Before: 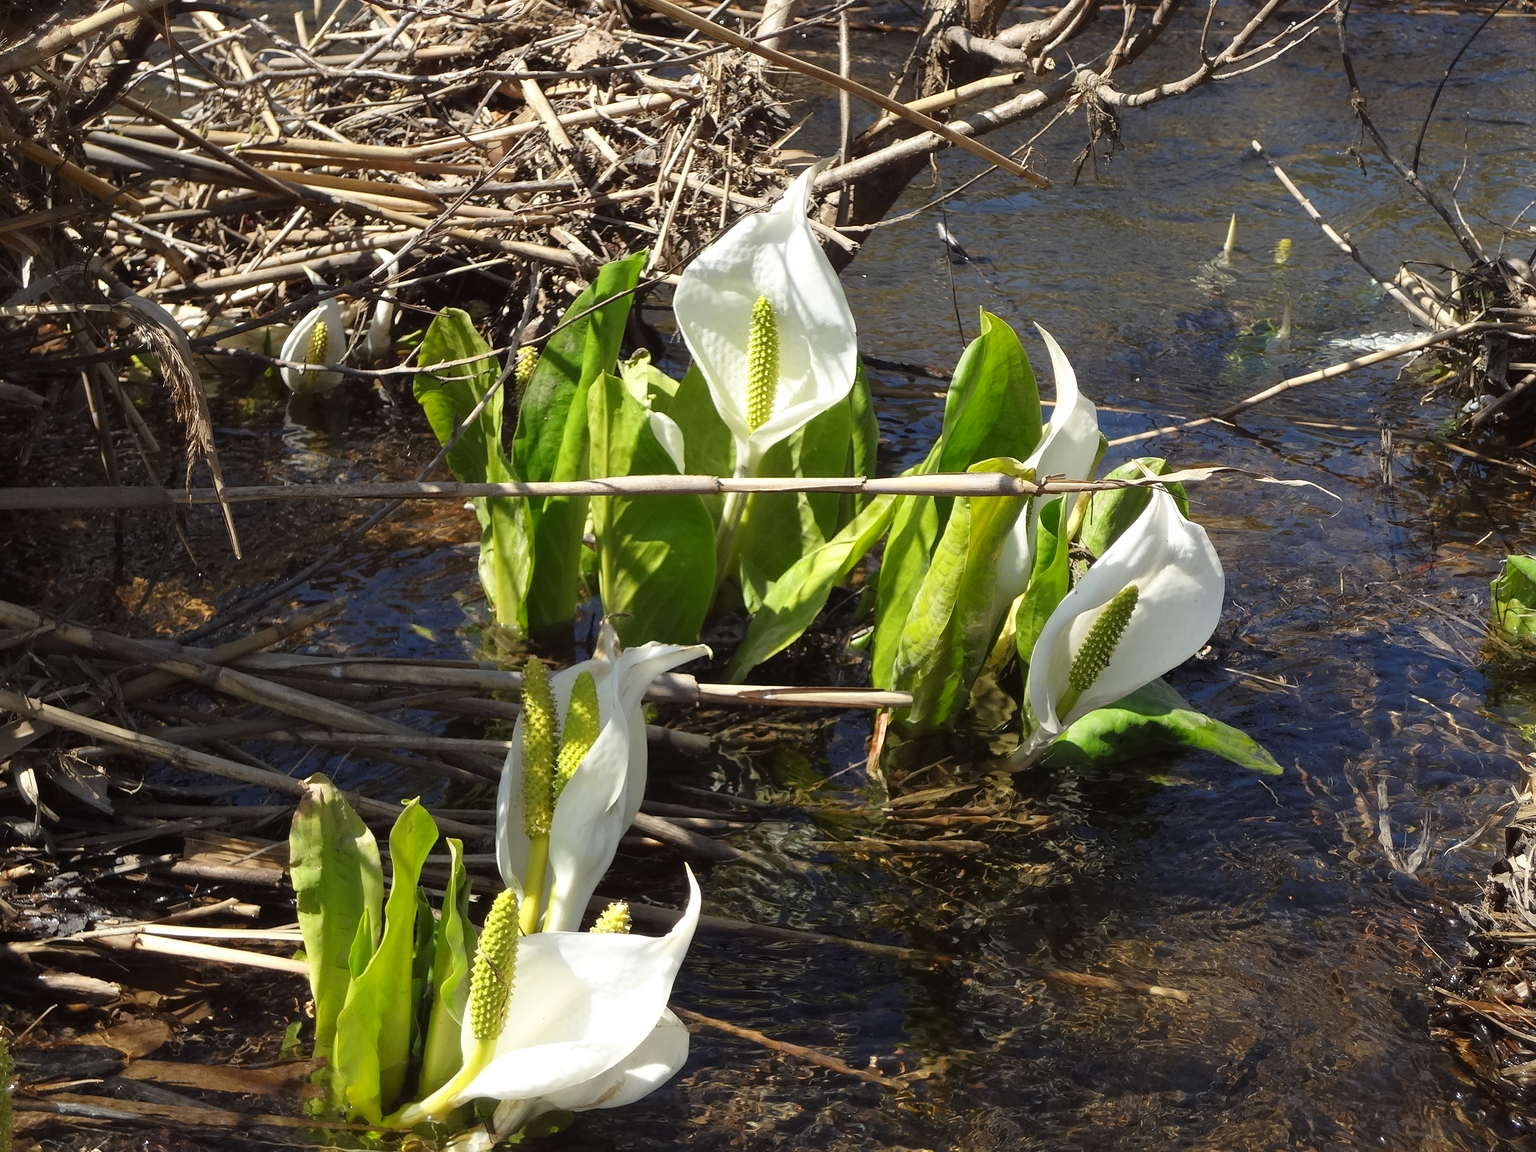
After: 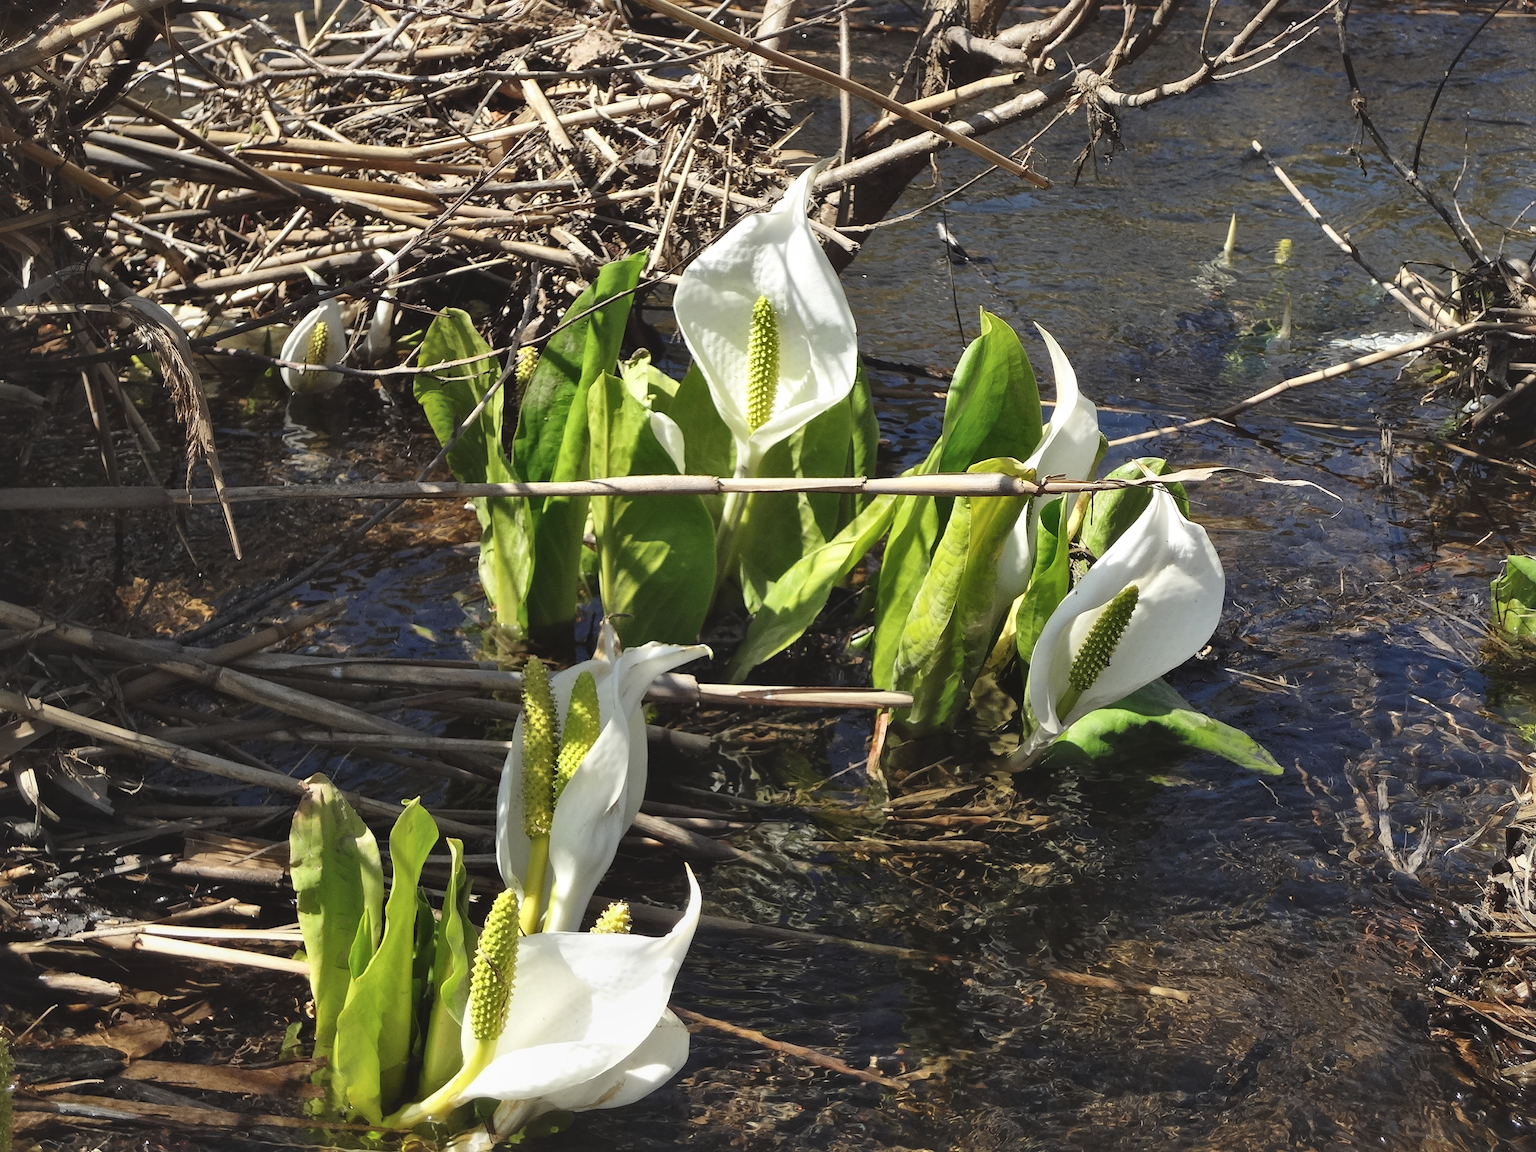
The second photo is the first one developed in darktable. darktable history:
local contrast: mode bilateral grid, contrast 25, coarseness 60, detail 151%, midtone range 0.2
exposure: black level correction -0.014, exposure -0.193 EV, compensate highlight preservation false
